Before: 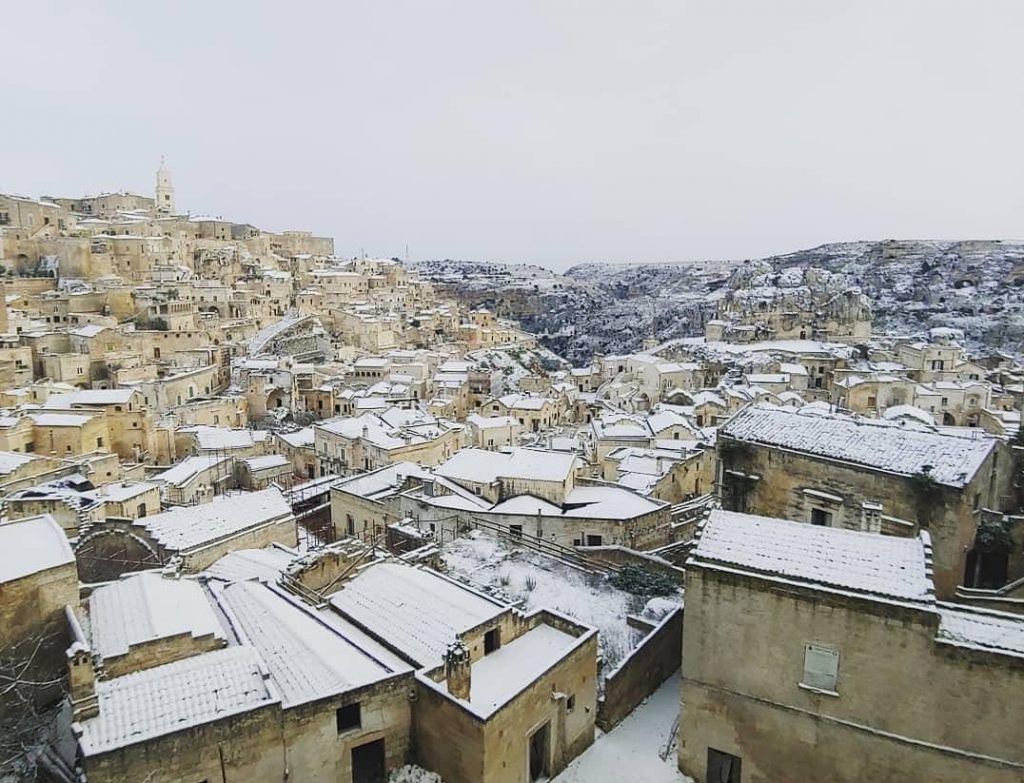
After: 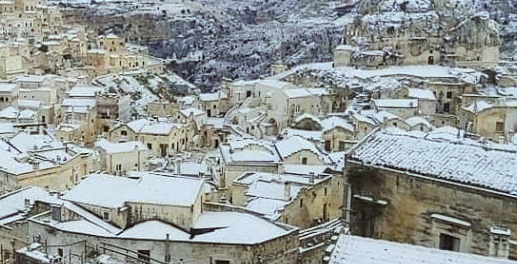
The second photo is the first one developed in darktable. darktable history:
color zones: curves: ch0 [(0.068, 0.464) (0.25, 0.5) (0.48, 0.508) (0.75, 0.536) (0.886, 0.476) (0.967, 0.456)]; ch1 [(0.066, 0.456) (0.25, 0.5) (0.616, 0.508) (0.746, 0.56) (0.934, 0.444)]
base curve: preserve colors none
color correction: highlights a* -5.08, highlights b* -3.88, shadows a* 3.75, shadows b* 4.36
crop: left 36.413%, top 35.126%, right 13.082%, bottom 31.072%
